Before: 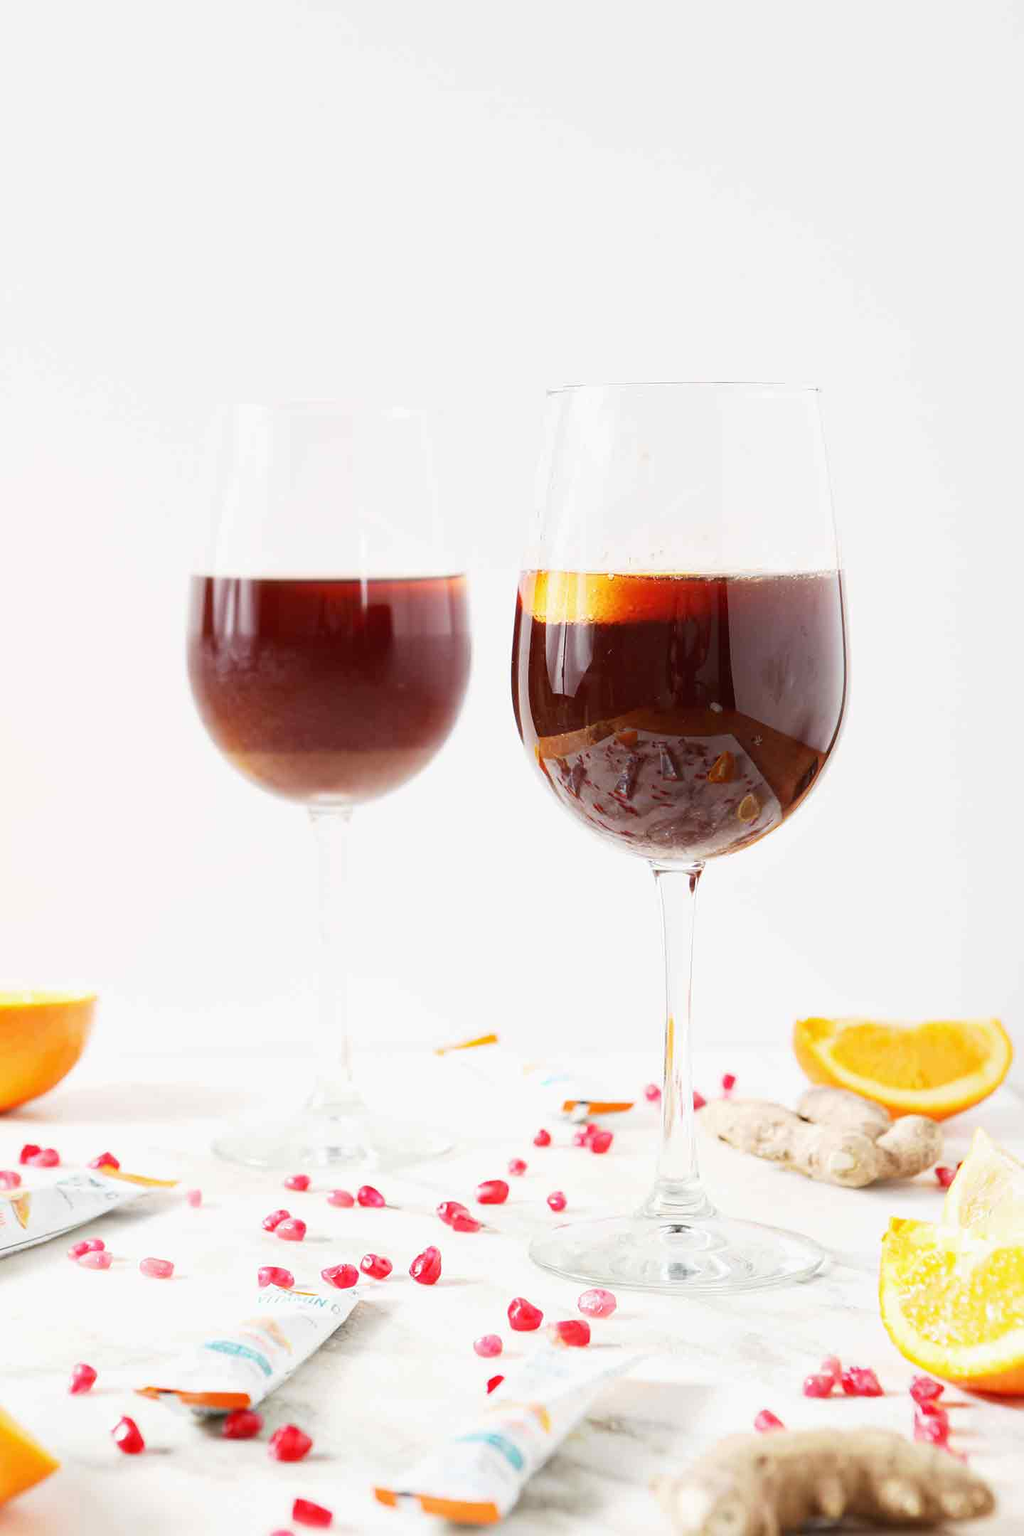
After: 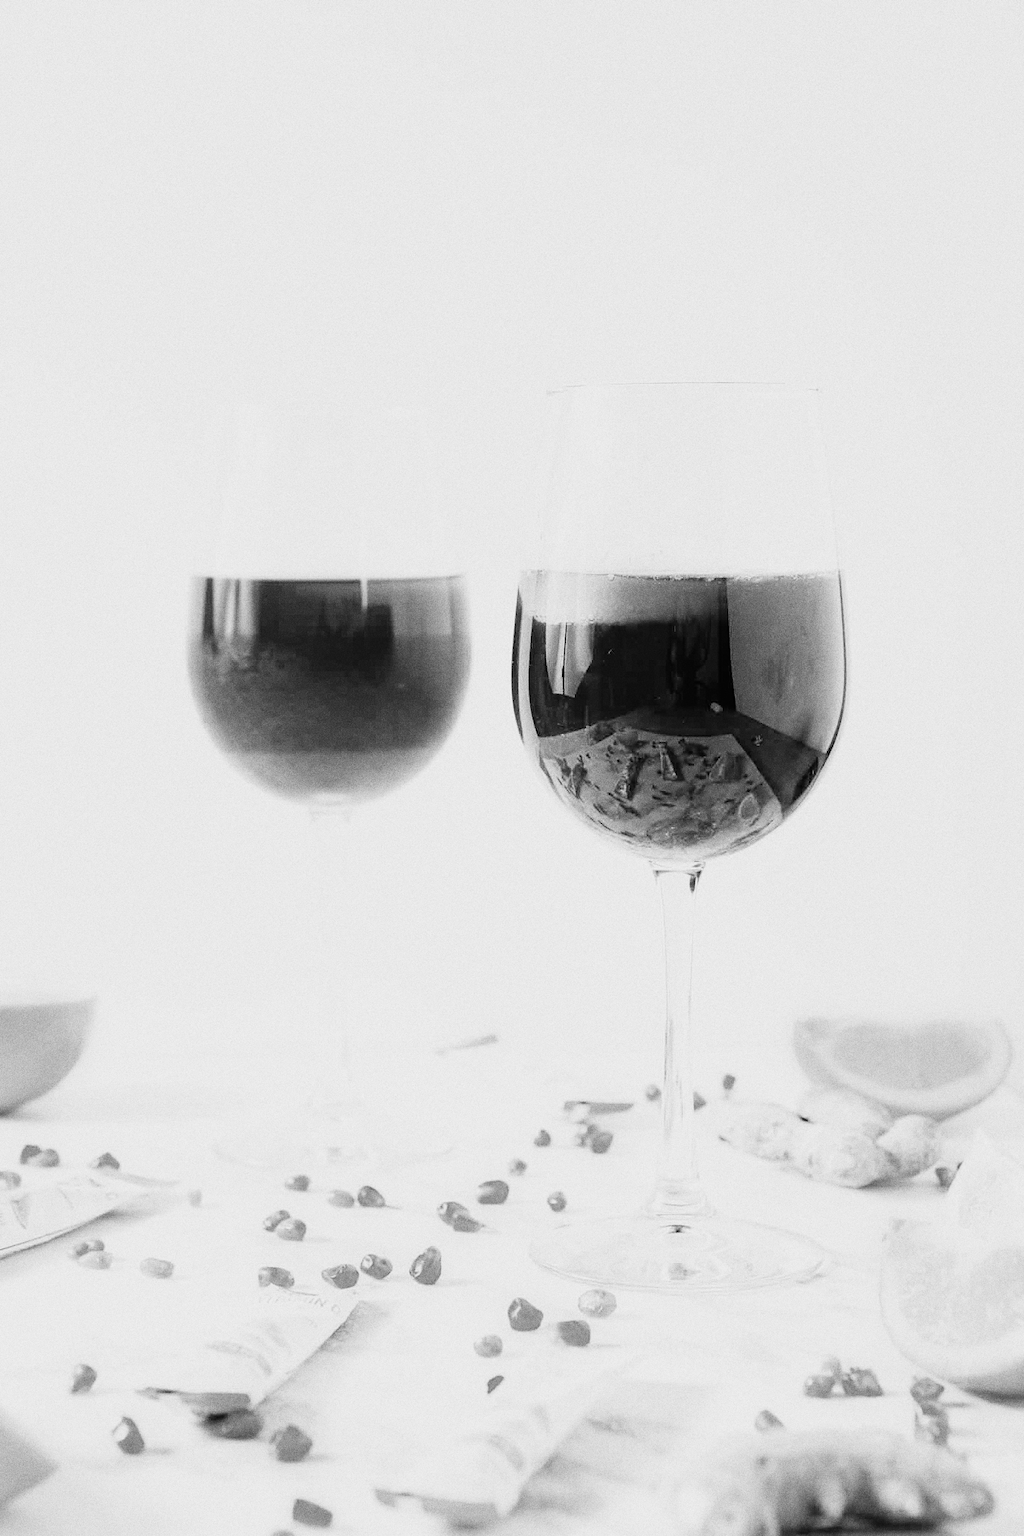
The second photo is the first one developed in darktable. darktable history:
contrast brightness saturation: contrast 0.07, brightness 0.18, saturation 0.4
monochrome: on, module defaults
grain: coarseness 0.09 ISO, strength 40%
filmic rgb: black relative exposure -5 EV, hardness 2.88, contrast 1.3, highlights saturation mix -30%
